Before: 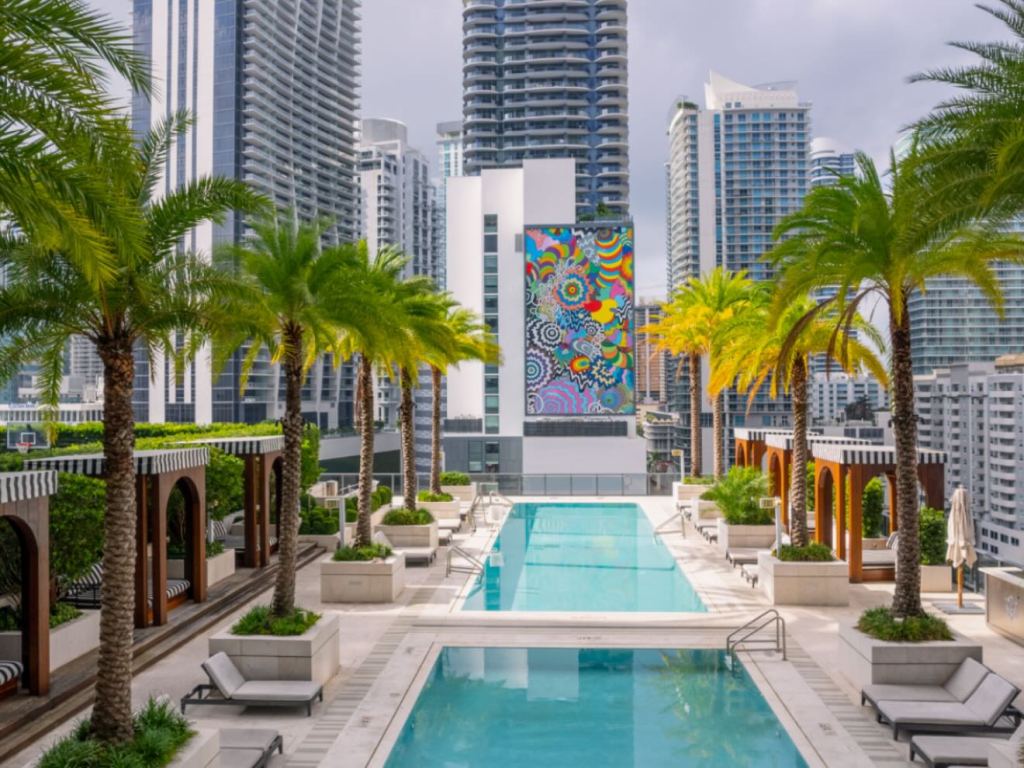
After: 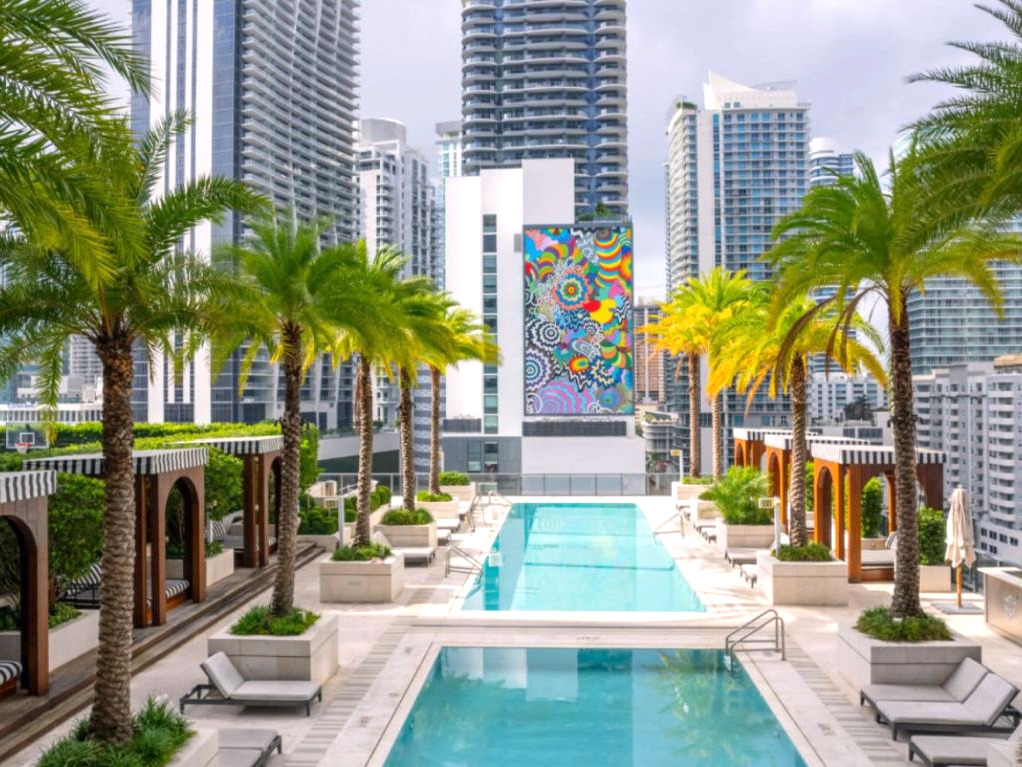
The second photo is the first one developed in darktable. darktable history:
exposure: exposure 0.447 EV, compensate exposure bias true, compensate highlight preservation false
crop and rotate: left 0.132%, bottom 0.01%
